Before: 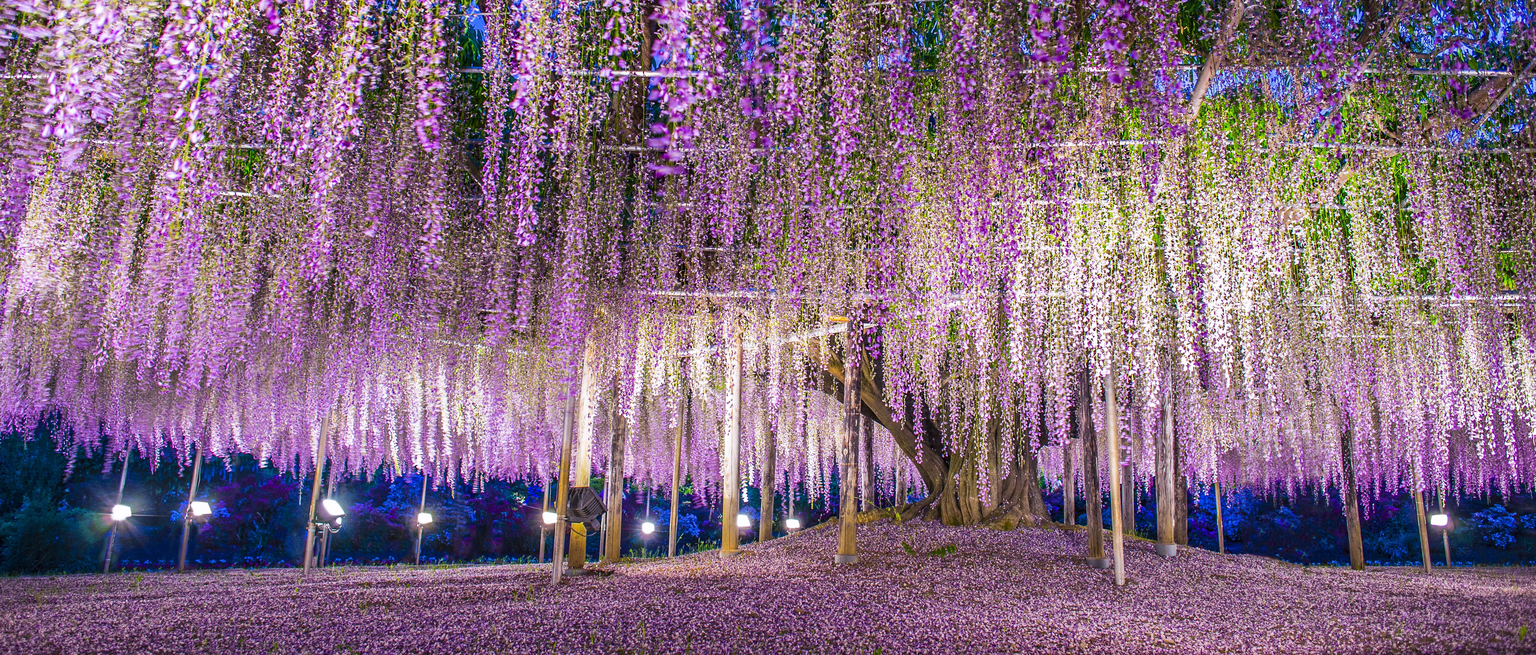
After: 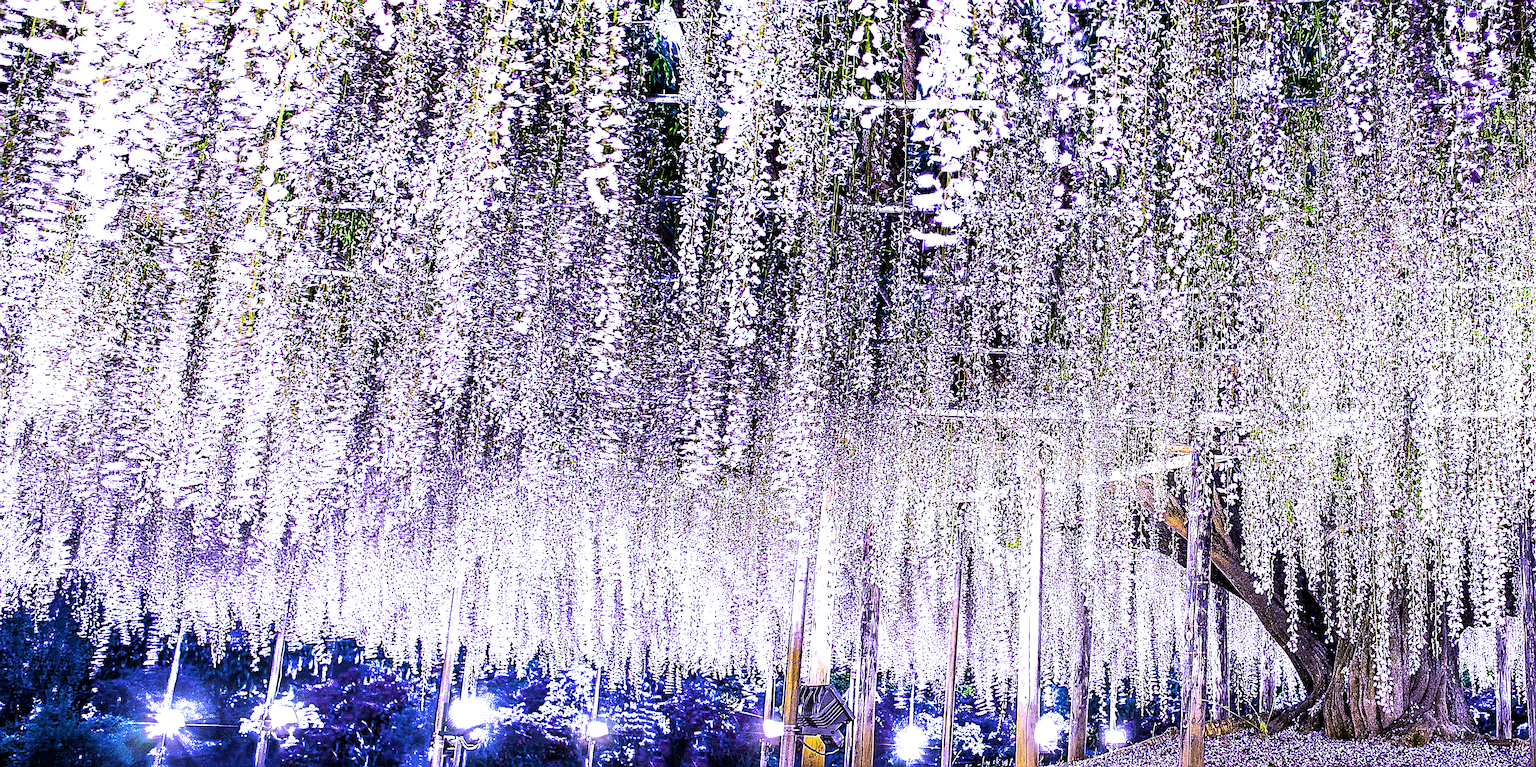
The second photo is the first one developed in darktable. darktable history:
sharpen: amount 2
filmic rgb: black relative exposure -8.2 EV, white relative exposure 2.2 EV, threshold 3 EV, hardness 7.11, latitude 85.74%, contrast 1.696, highlights saturation mix -4%, shadows ↔ highlights balance -2.69%, color science v5 (2021), contrast in shadows safe, contrast in highlights safe, enable highlight reconstruction true
color balance rgb: perceptual saturation grading › global saturation 25%, global vibrance 20%
white balance: red 0.98, blue 1.61
crop: right 28.885%, bottom 16.626%
